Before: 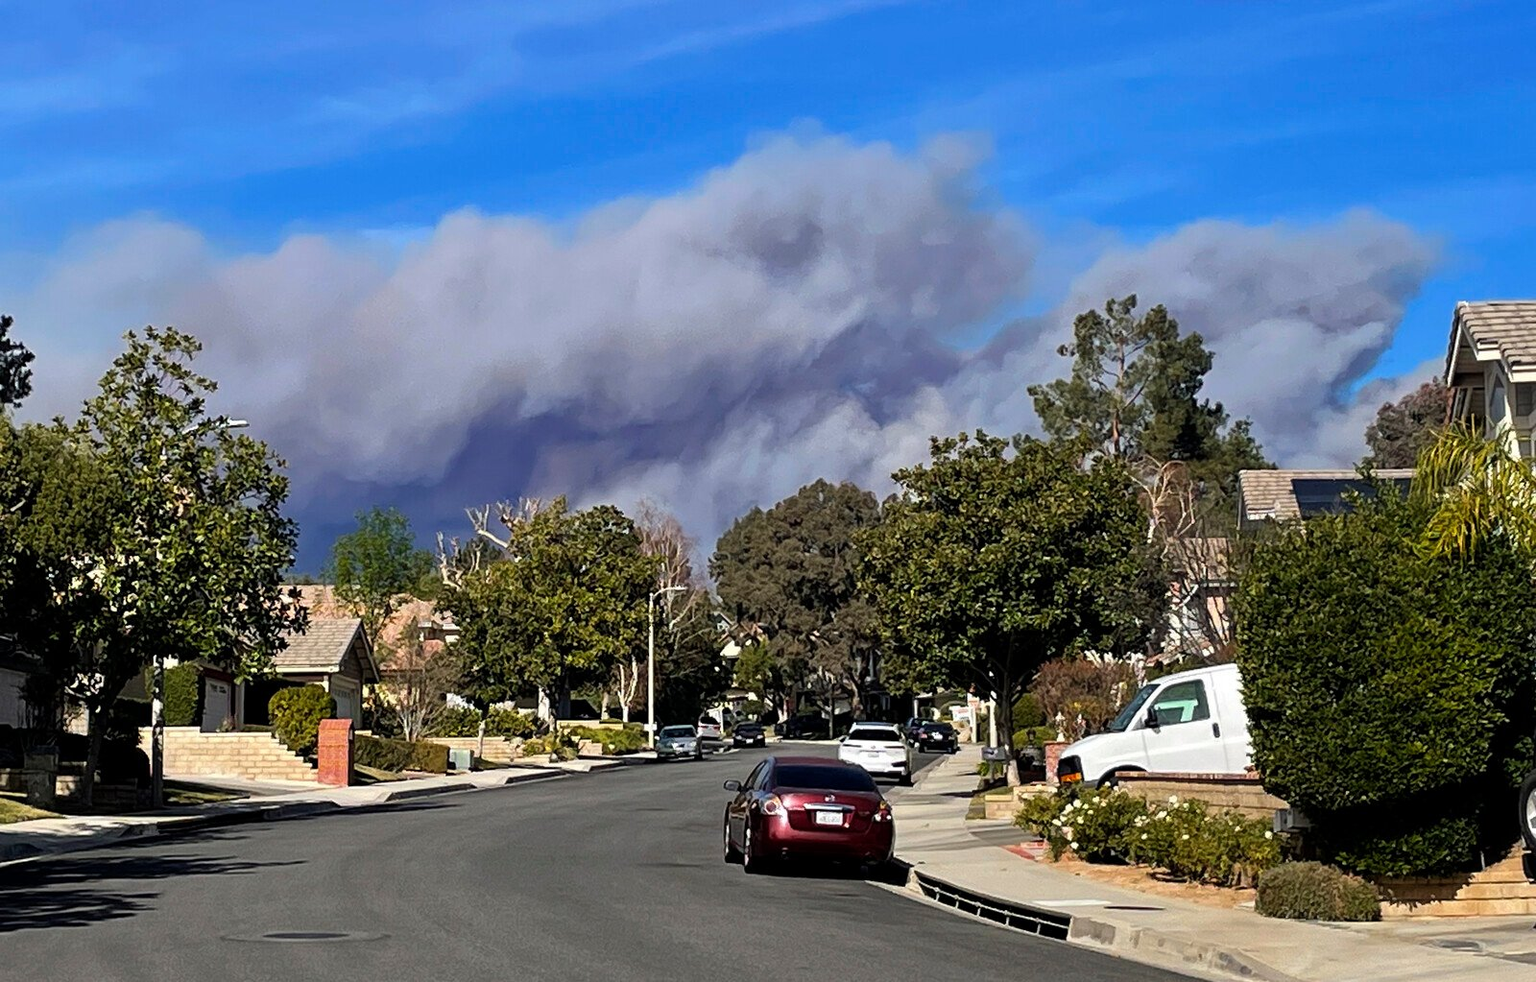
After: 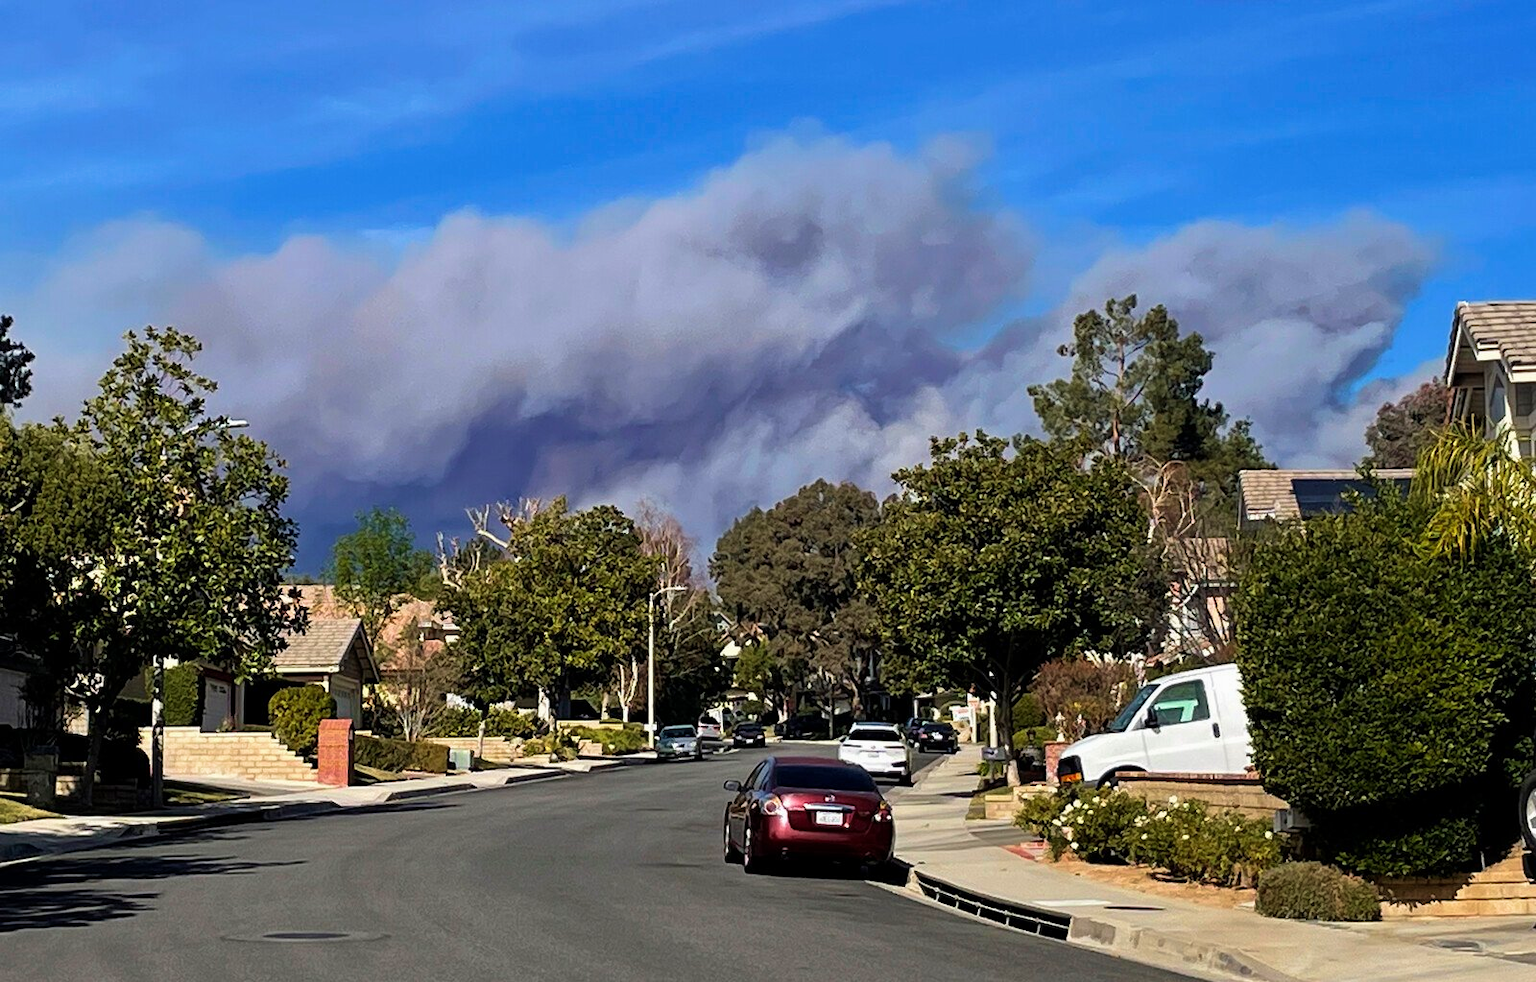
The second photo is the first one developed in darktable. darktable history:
velvia: on, module defaults
exposure: exposure -0.041 EV, compensate highlight preservation false
